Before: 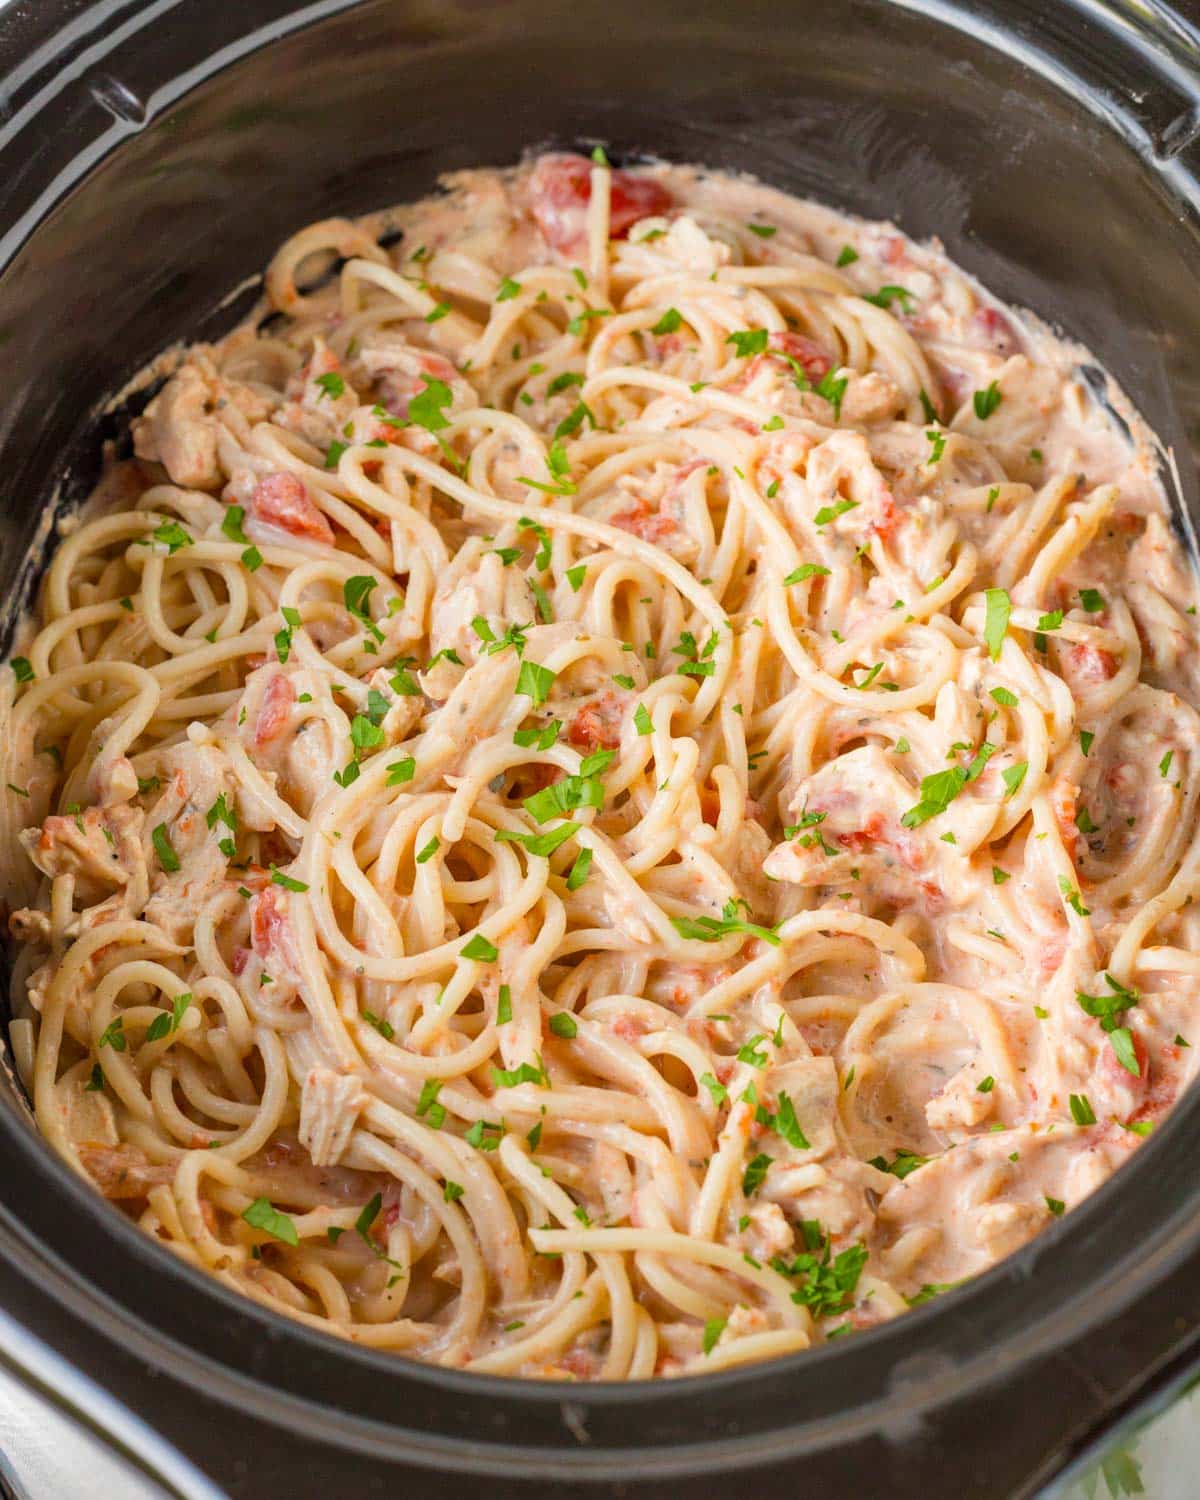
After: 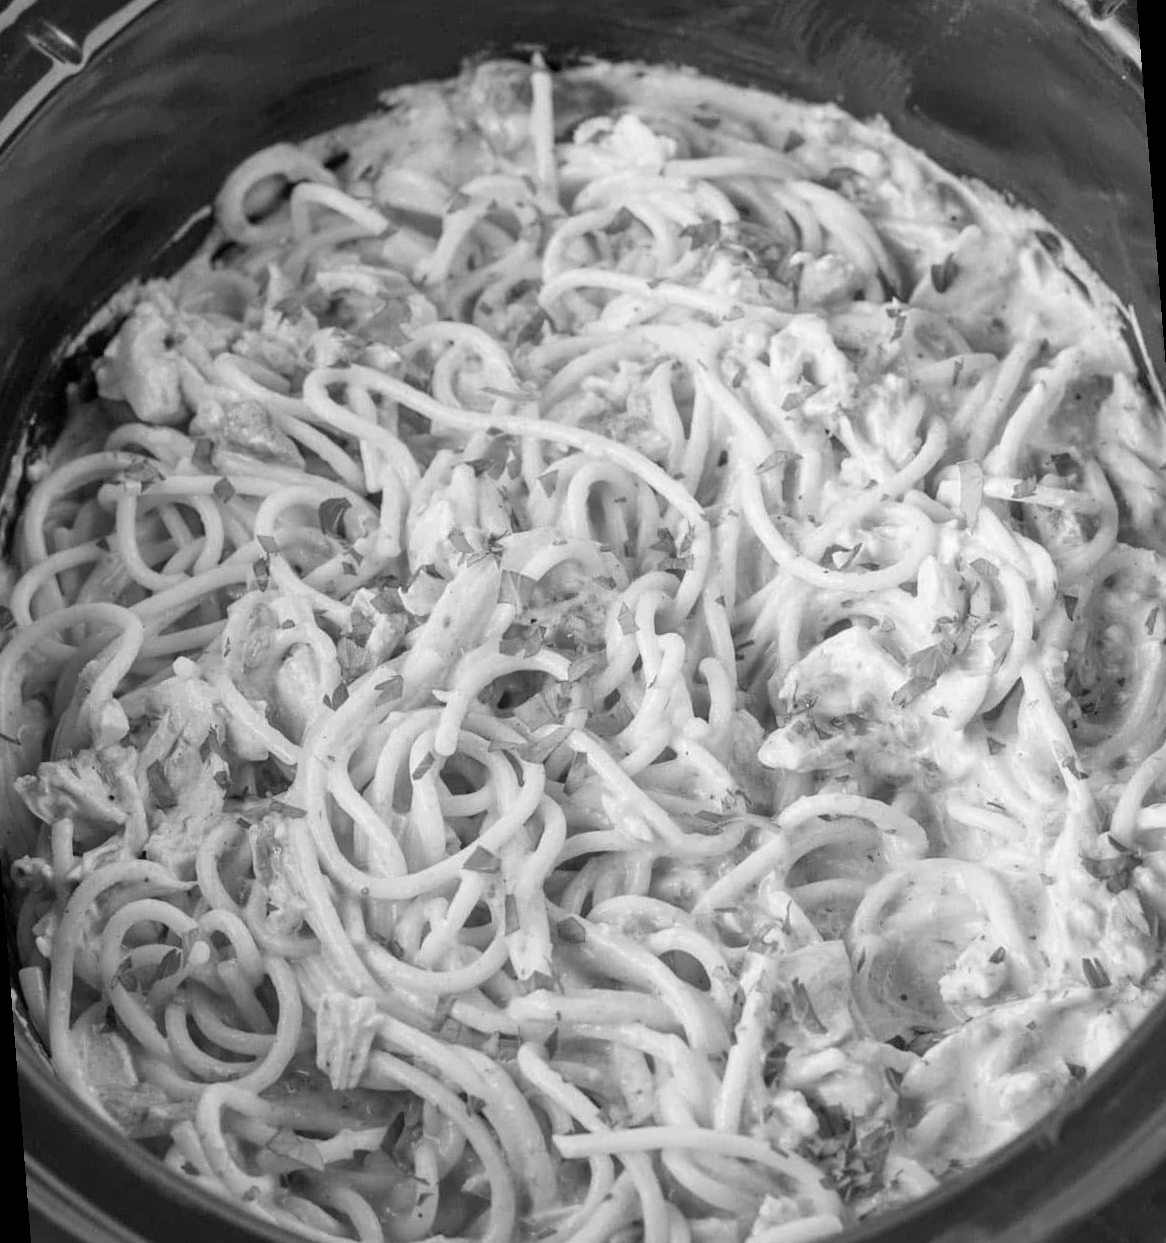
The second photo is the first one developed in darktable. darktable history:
rotate and perspective: rotation -4.57°, crop left 0.054, crop right 0.944, crop top 0.087, crop bottom 0.914
crop: top 0.448%, right 0.264%, bottom 5.045%
contrast brightness saturation: saturation -1
